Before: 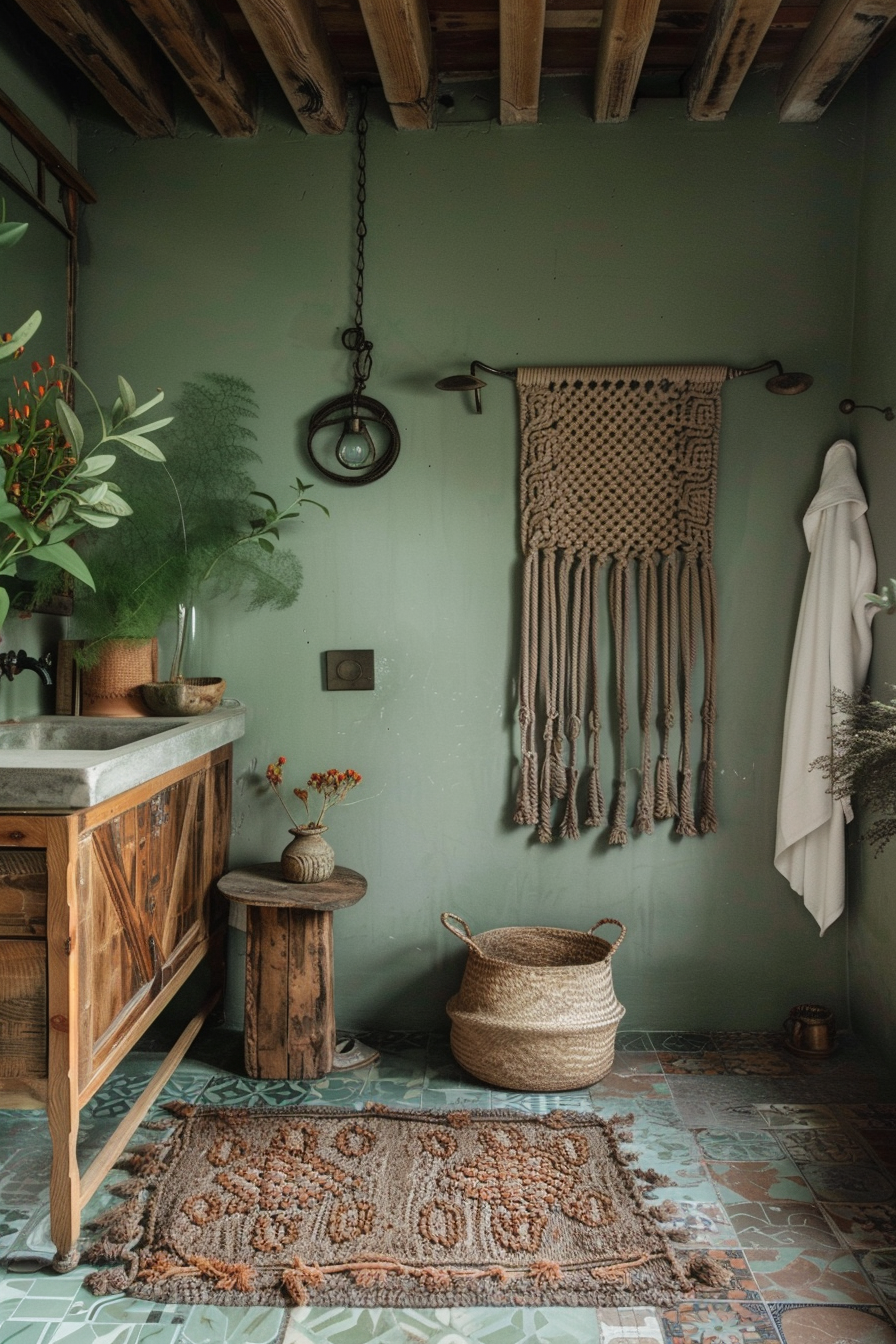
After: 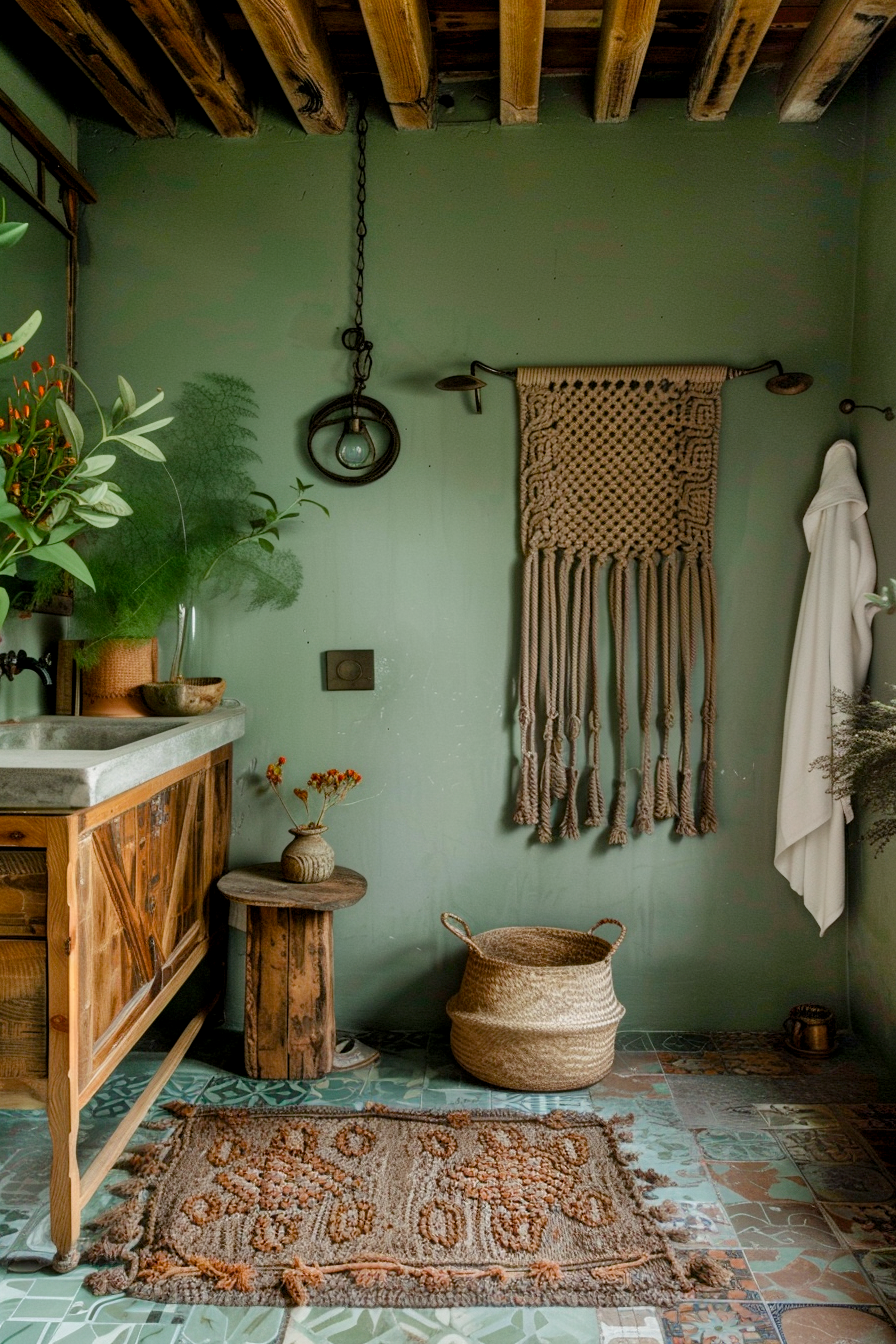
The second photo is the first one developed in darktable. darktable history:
shadows and highlights: soften with gaussian
color balance rgb: global offset › luminance -0.504%, perceptual saturation grading › global saturation 20%, perceptual saturation grading › highlights -25.902%, perceptual saturation grading › shadows 23.986%, global vibrance 20.663%
